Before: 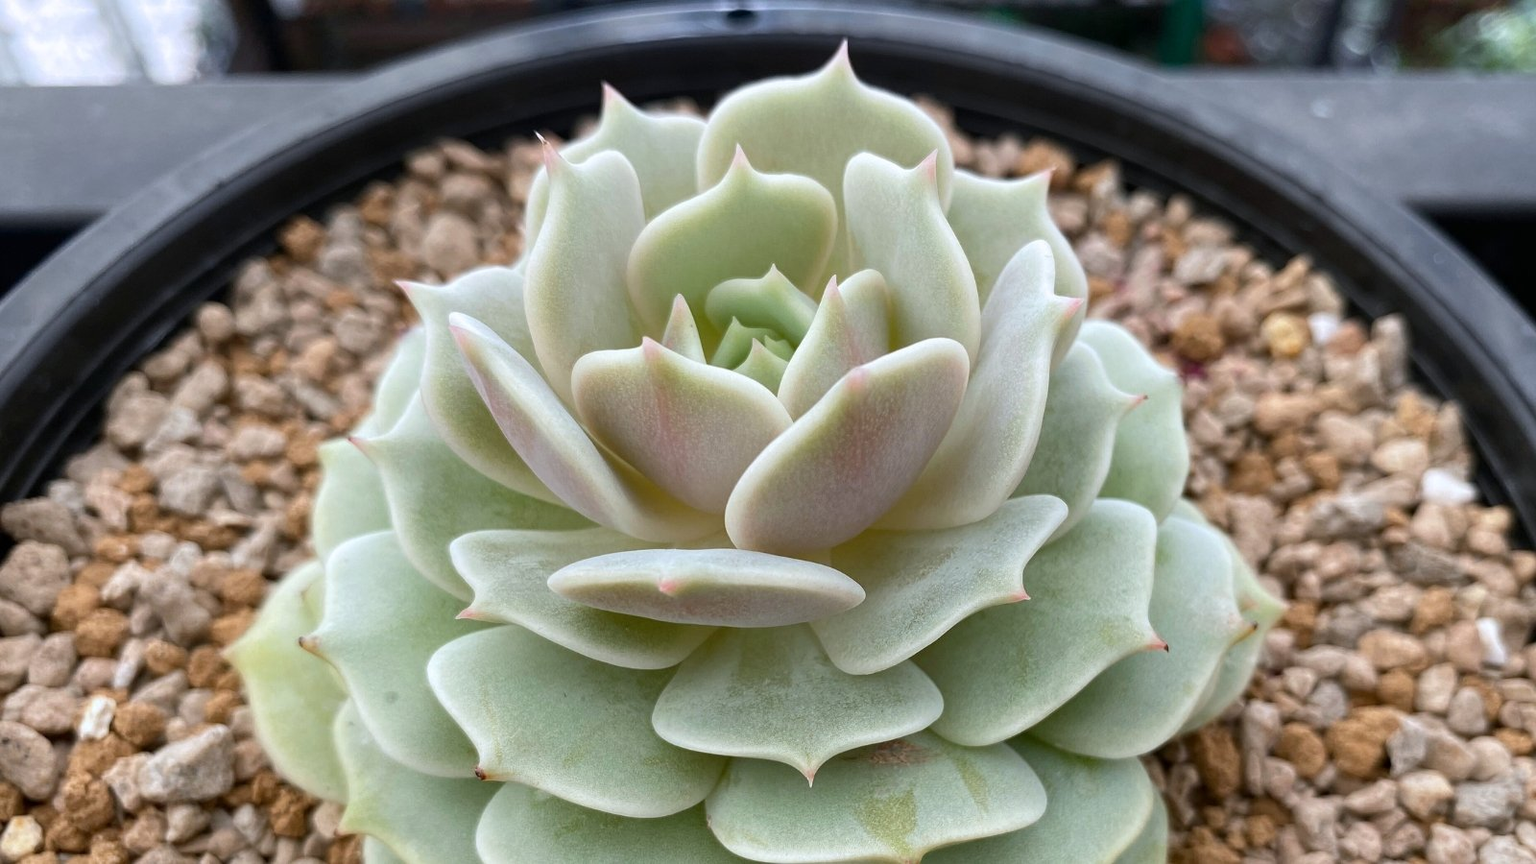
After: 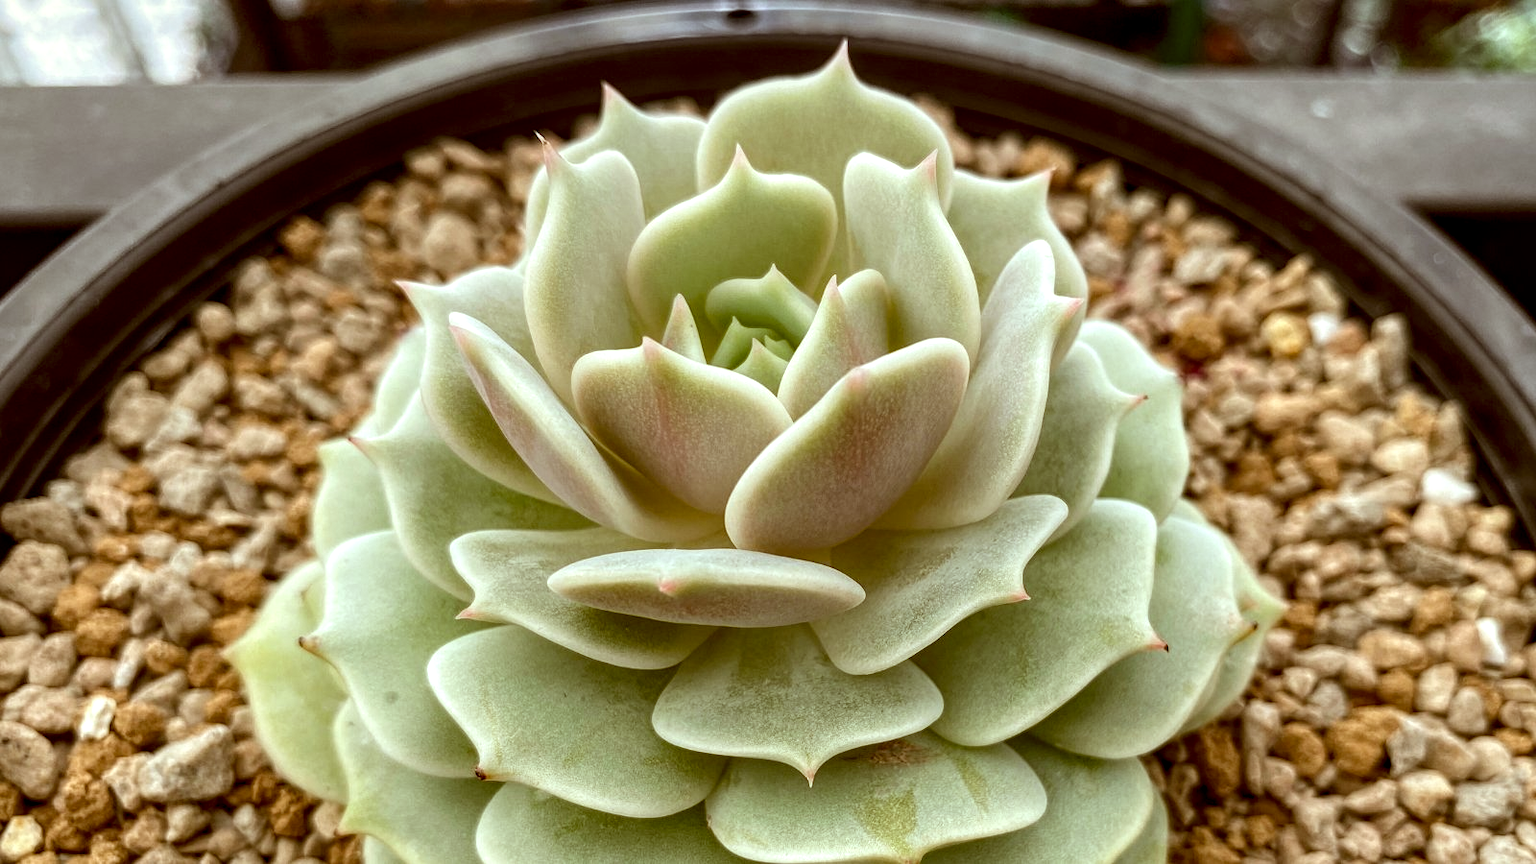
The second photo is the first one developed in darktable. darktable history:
color correction: highlights a* -5.3, highlights b* 9.8, shadows a* 9.8, shadows b* 24.26
local contrast: detail 150%
